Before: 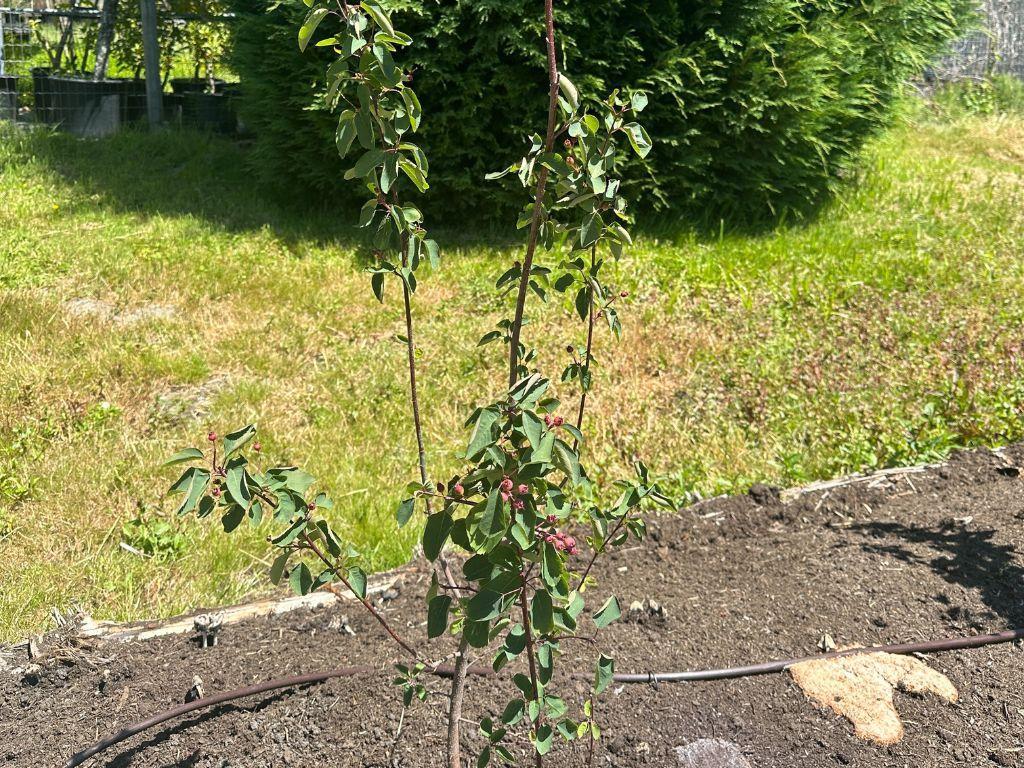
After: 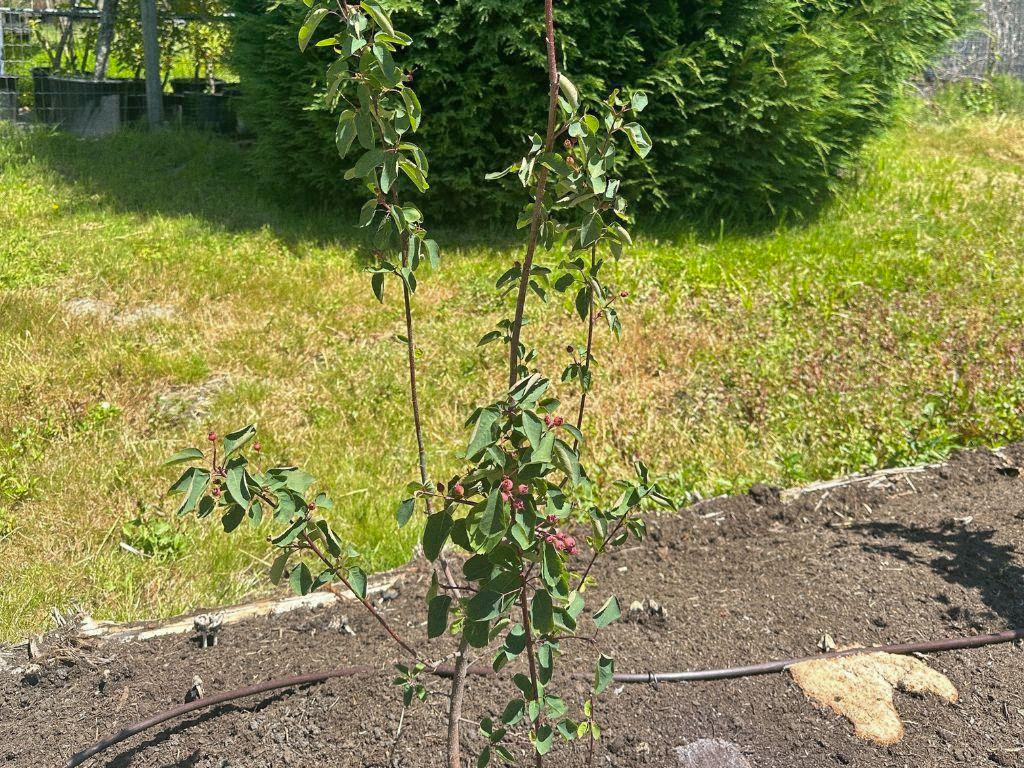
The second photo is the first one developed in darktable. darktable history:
shadows and highlights: on, module defaults
grain: coarseness 0.09 ISO
